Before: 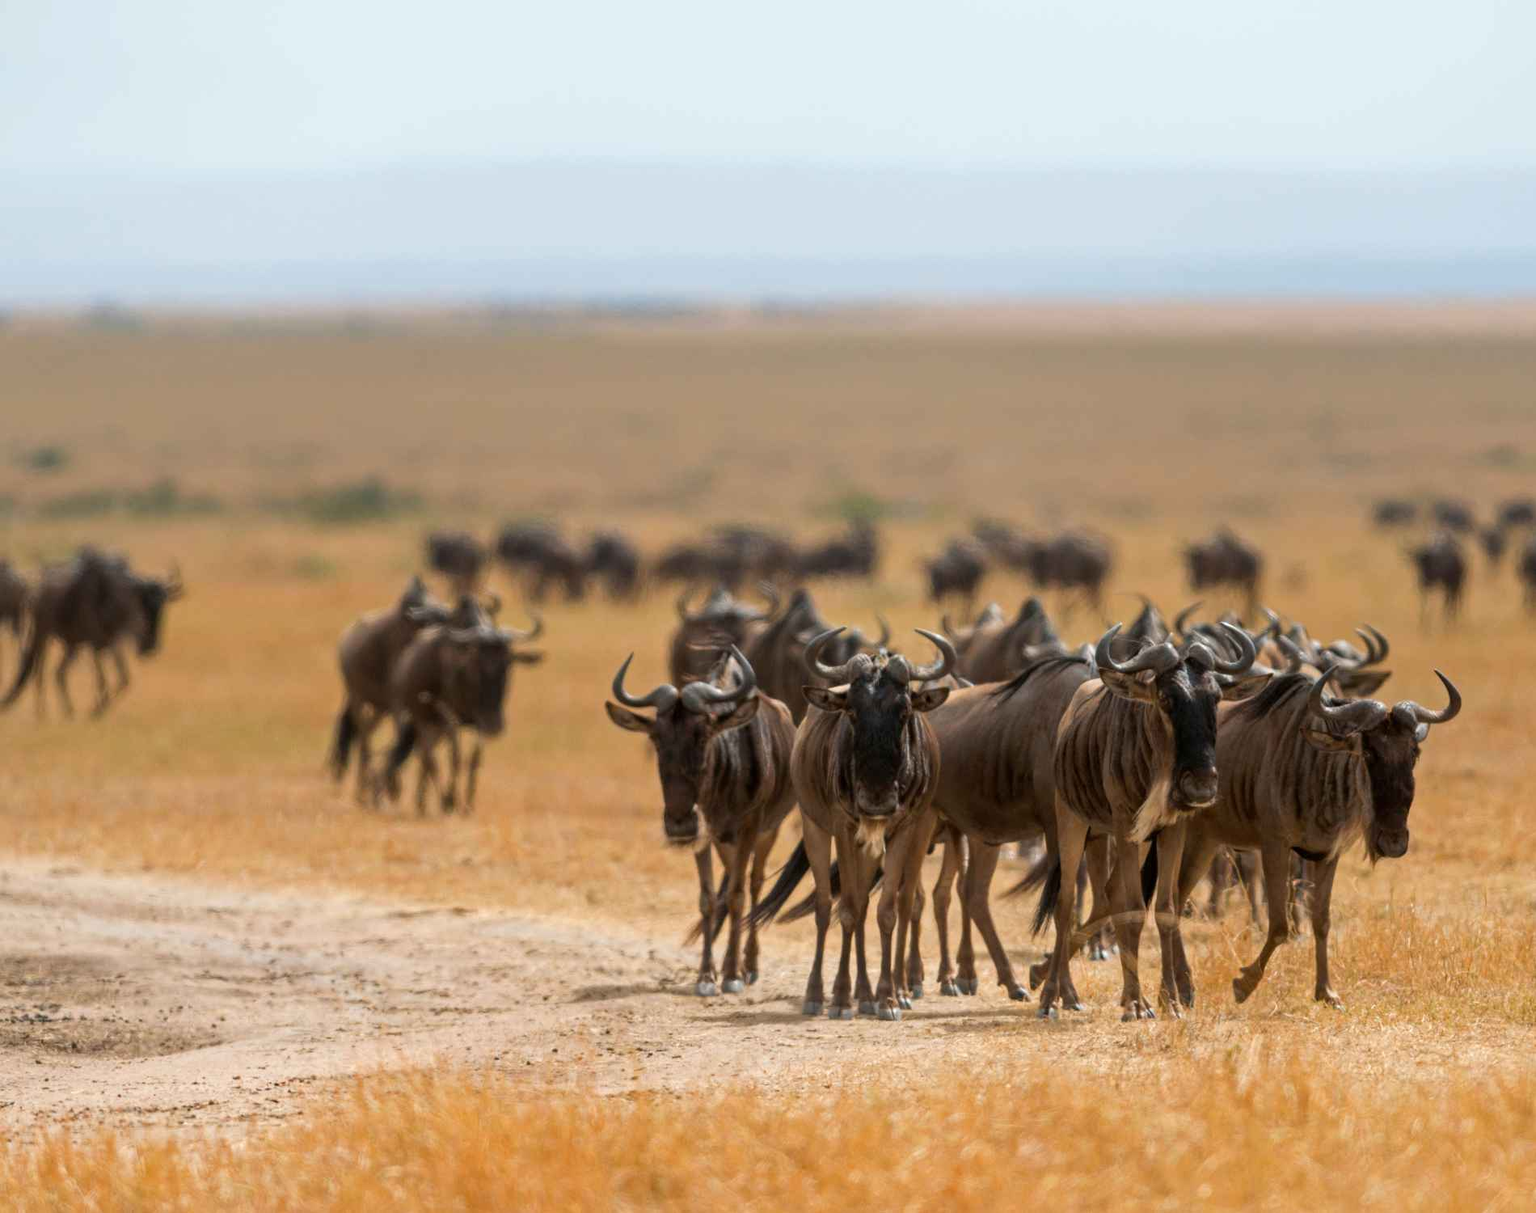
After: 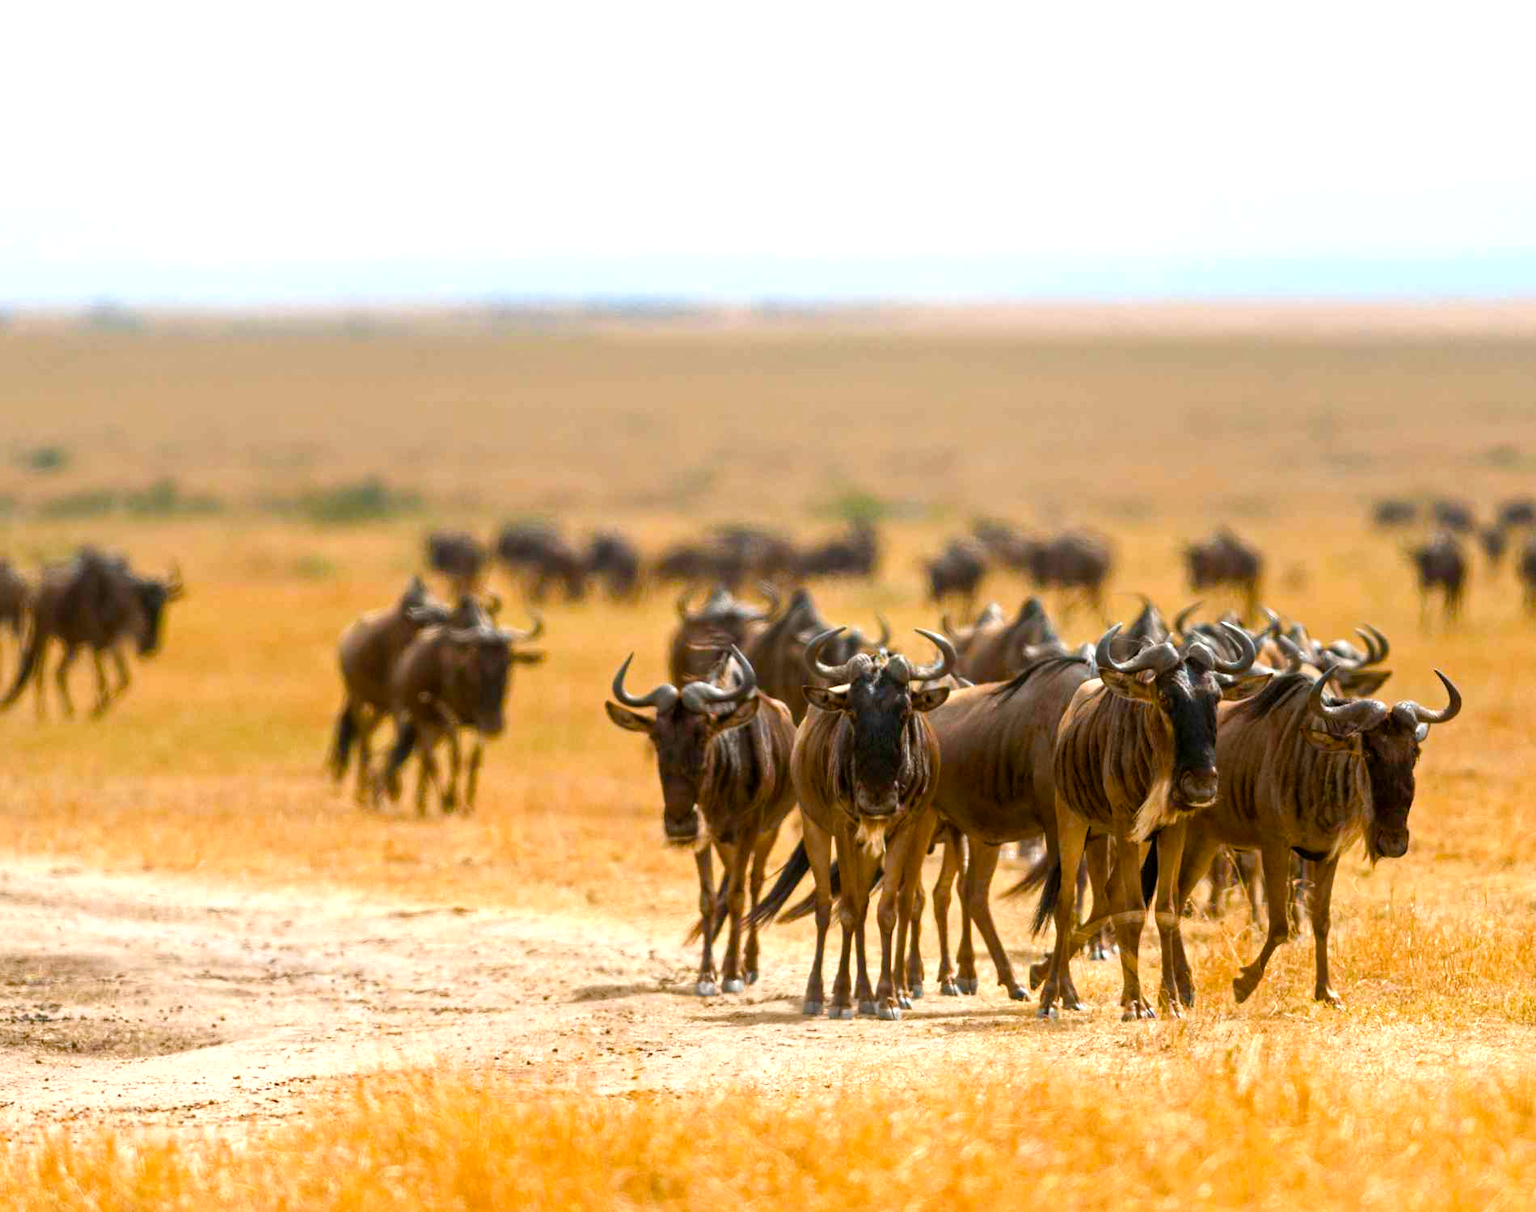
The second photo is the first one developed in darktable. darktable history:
contrast brightness saturation: contrast 0.053
color balance rgb: shadows lift › chroma 0.8%, shadows lift › hue 110.48°, perceptual saturation grading › global saturation 20%, perceptual saturation grading › highlights -25.824%, perceptual saturation grading › shadows 50.208%, perceptual brilliance grading › global brilliance 18.755%, global vibrance 20%
